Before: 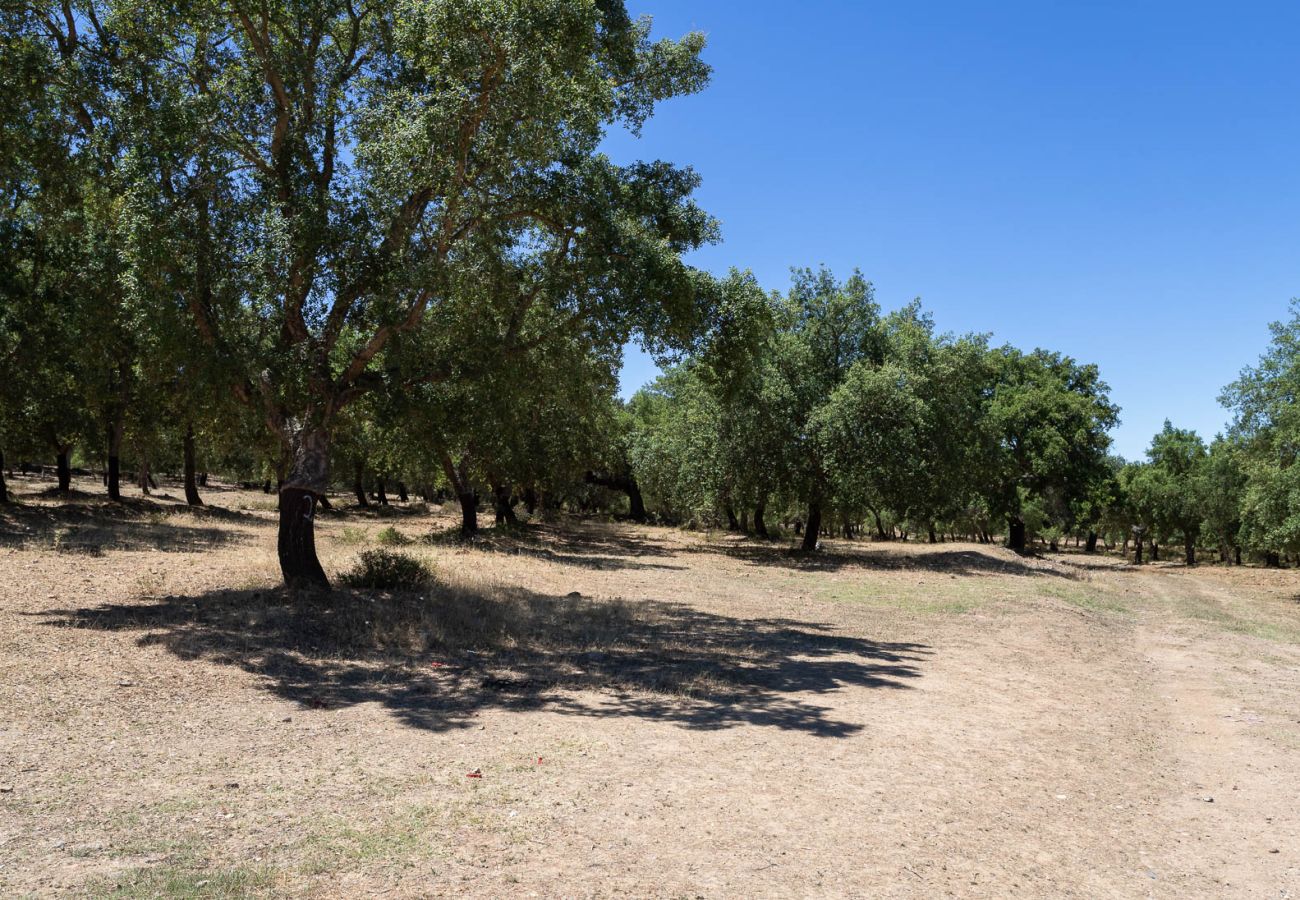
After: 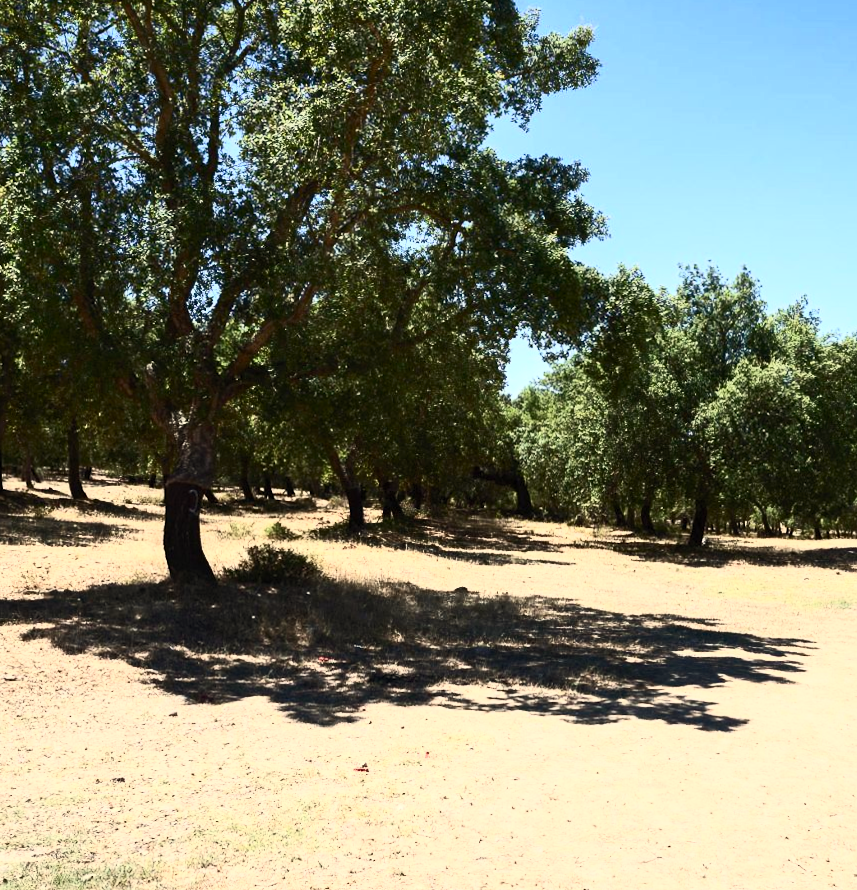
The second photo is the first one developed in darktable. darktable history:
white balance: red 1.029, blue 0.92
crop and rotate: left 8.786%, right 24.548%
contrast brightness saturation: contrast 0.62, brightness 0.34, saturation 0.14
rotate and perspective: rotation 0.174°, lens shift (vertical) 0.013, lens shift (horizontal) 0.019, shear 0.001, automatic cropping original format, crop left 0.007, crop right 0.991, crop top 0.016, crop bottom 0.997
